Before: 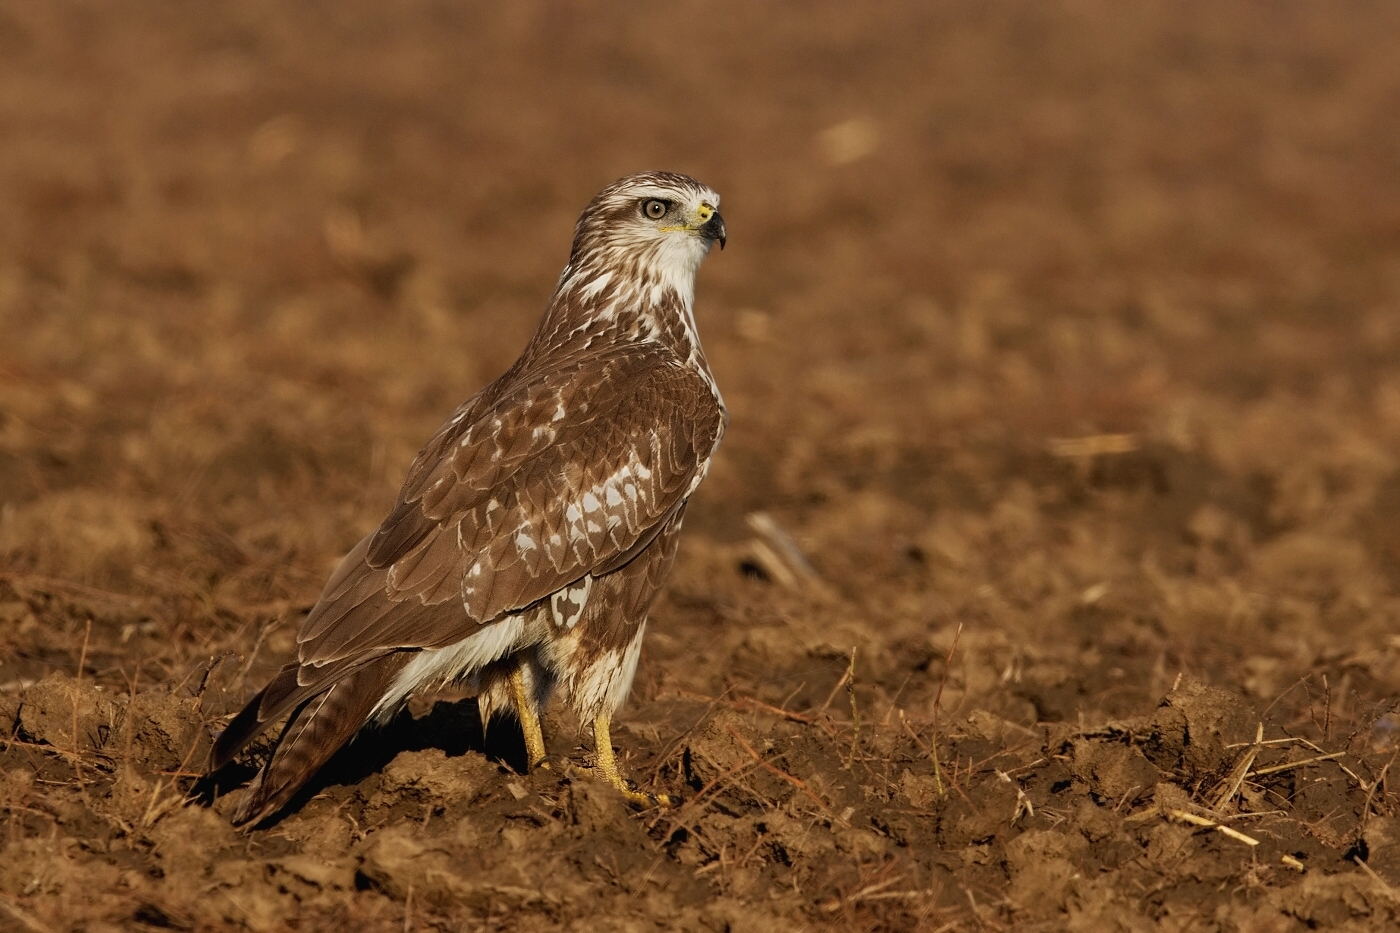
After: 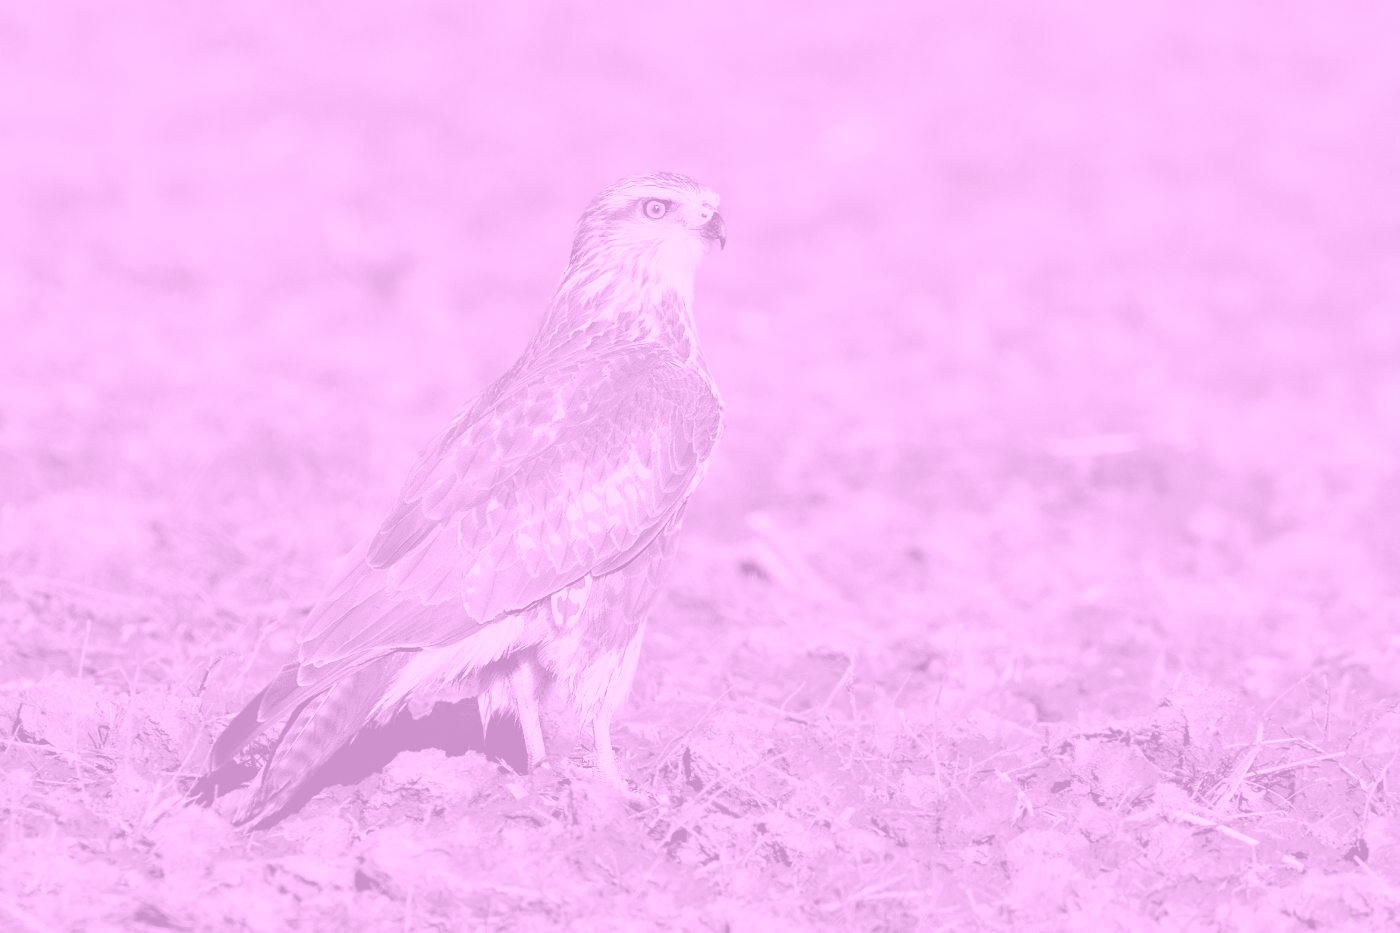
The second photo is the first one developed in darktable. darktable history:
exposure: exposure 1.2 EV, compensate highlight preservation false
filmic rgb: black relative exposure -7.65 EV, white relative exposure 4.56 EV, hardness 3.61
colorize: hue 331.2°, saturation 69%, source mix 30.28%, lightness 69.02%, version 1
